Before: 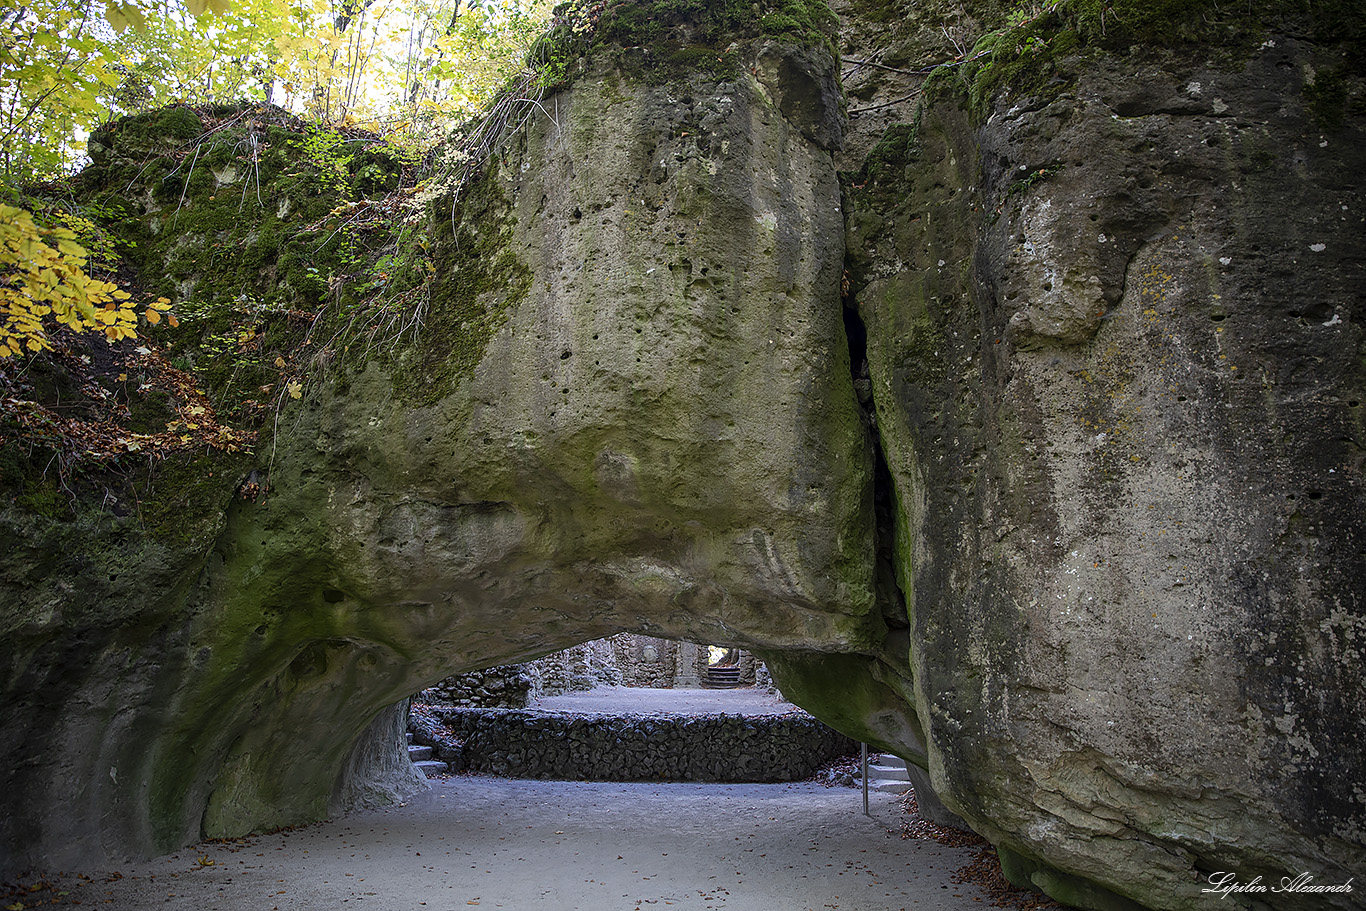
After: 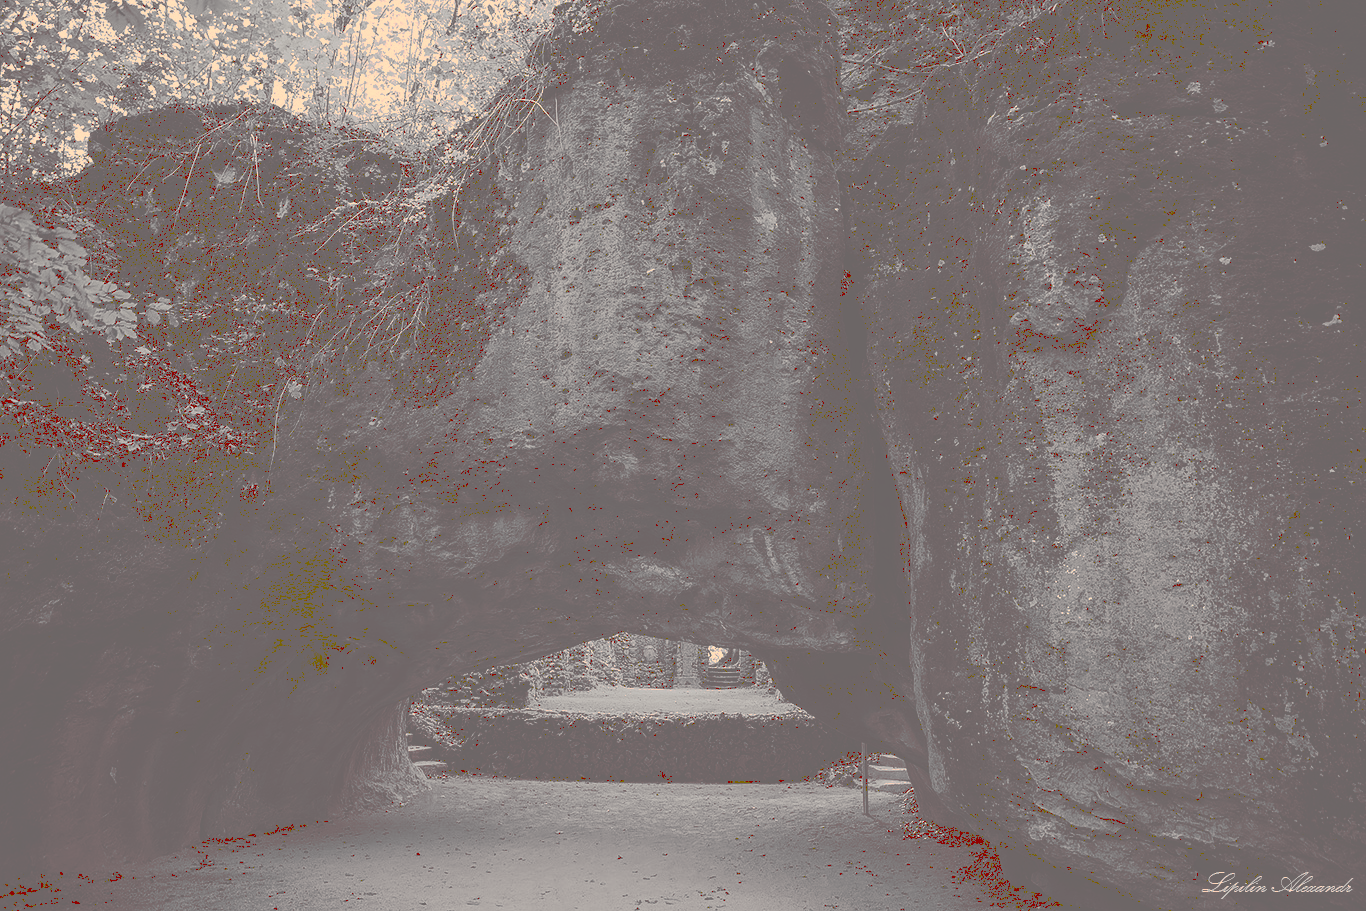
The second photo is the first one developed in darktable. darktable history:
tone curve: curves: ch0 [(0, 0) (0.003, 0.43) (0.011, 0.433) (0.025, 0.434) (0.044, 0.436) (0.069, 0.439) (0.1, 0.442) (0.136, 0.446) (0.177, 0.449) (0.224, 0.454) (0.277, 0.462) (0.335, 0.488) (0.399, 0.524) (0.468, 0.566) (0.543, 0.615) (0.623, 0.666) (0.709, 0.718) (0.801, 0.761) (0.898, 0.801) (1, 1)], preserve colors none
color look up table: target L [81.9, 84.09, 83.16, 79.17, 49.42, 57.06, 56.87, 36.39, 37.23, 34.4, 8.161, 8.161, 81.17, 74.59, 63.11, 56.08, 65.46, 52.8, 32.92, 40.5, 45.93, 32.92, 2.65, 5.79, 4.039, 97.51, 78.25, 91, 76.82, 88.44, 50.86, 87.56, 84.71, 56.78, 60.7, 61.65, 46.58, 32.92, 41.54, 43.02, 15.91, 12.43, 12.43, 89.74, 88.44, 61.65, 63.07, 37.86, 24.23], target a [2.486, 2.632, 1.475, 3.901, 3.869, 3.485, 2.722, 6.604, 6.353, 6.767, 40.42, 40.42, 2.351, 2.73, 3.027, 3.623, 2.714, 4.415, 6.836, 5.029, 5.111, 6.836, 17.18, 35.36, 27.26, 7.438, 2.56, 1.476, 3.158, 2.429, 3.409, 1.197, 1.297, 2.548, 2.904, 2.903, 4.956, 6.836, 6.222, 5.383, 37.99, 37.83, 37.83, 2.733, 2.429, 2.903, 2.766, 6.876, 19.51], target b [6.662, 6.449, 7.352, 8.072, 1.337, 2.084, 2.525, 1.307, 1.33, 1.468, 12.64, 12.64, 7.845, 4.17, 2.201, 2.465, 3.666, 2.083, 1.464, 0.957, 0.95, 1.464, 3.673, 9.05, 6.049, 16.58, 6.664, 10.42, 6.576, 8.747, 1.674, 8.518, 7.353, 1.624, 3.391, 2.469, 1.973, 1.464, 1.166, 0.978, 13.99, 13.92, 13.92, 9.639, 8.747, 2.469, 3.21, 1.482, 5.083], num patches 49
